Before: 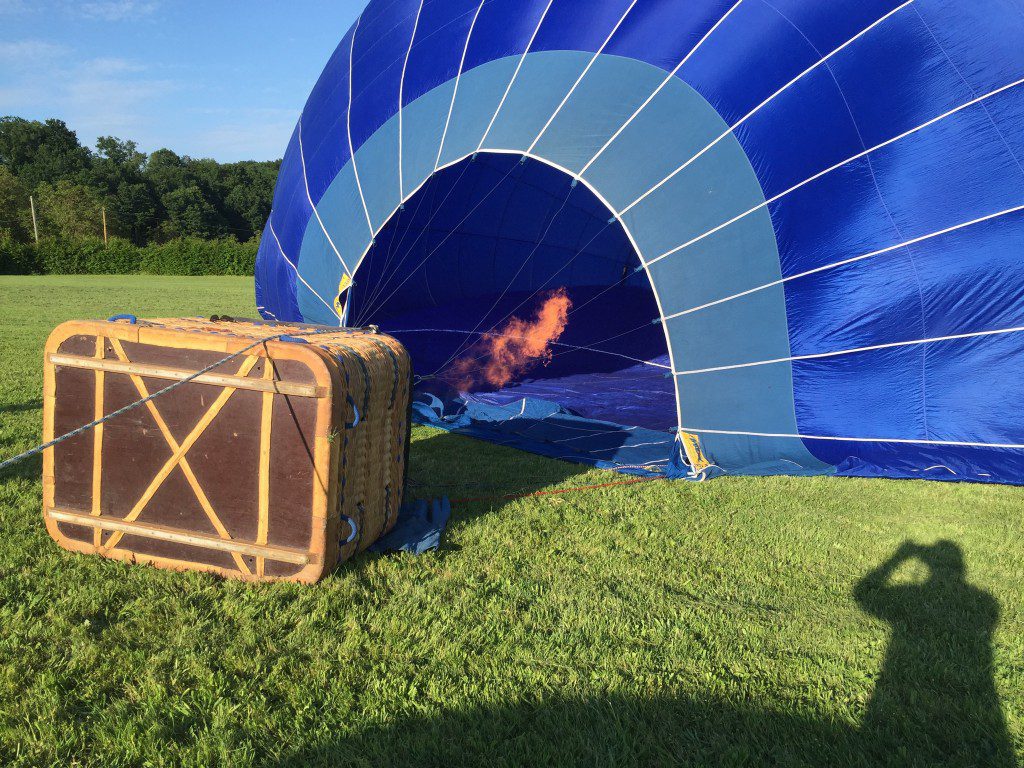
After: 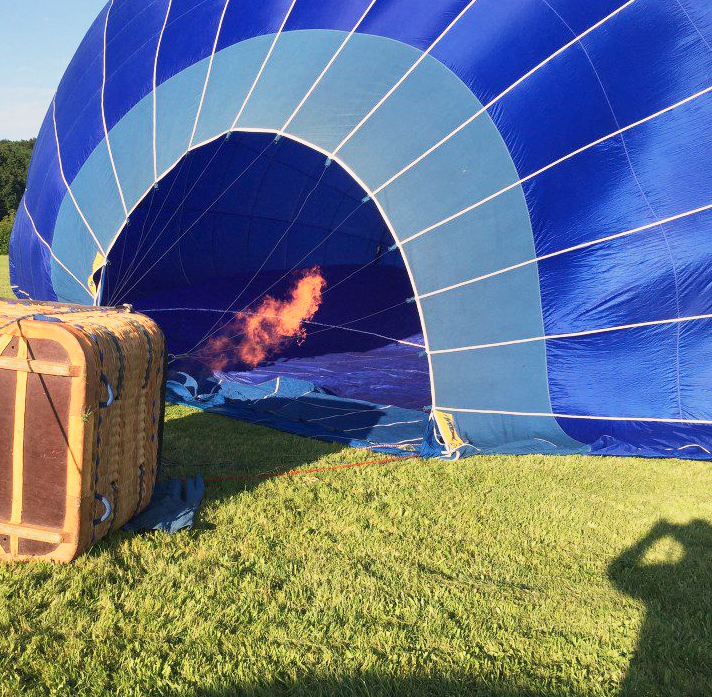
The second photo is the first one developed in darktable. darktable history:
white balance: red 1.127, blue 0.943
crop and rotate: left 24.034%, top 2.838%, right 6.406%, bottom 6.299%
base curve: curves: ch0 [(0, 0) (0.088, 0.125) (0.176, 0.251) (0.354, 0.501) (0.613, 0.749) (1, 0.877)], preserve colors none
